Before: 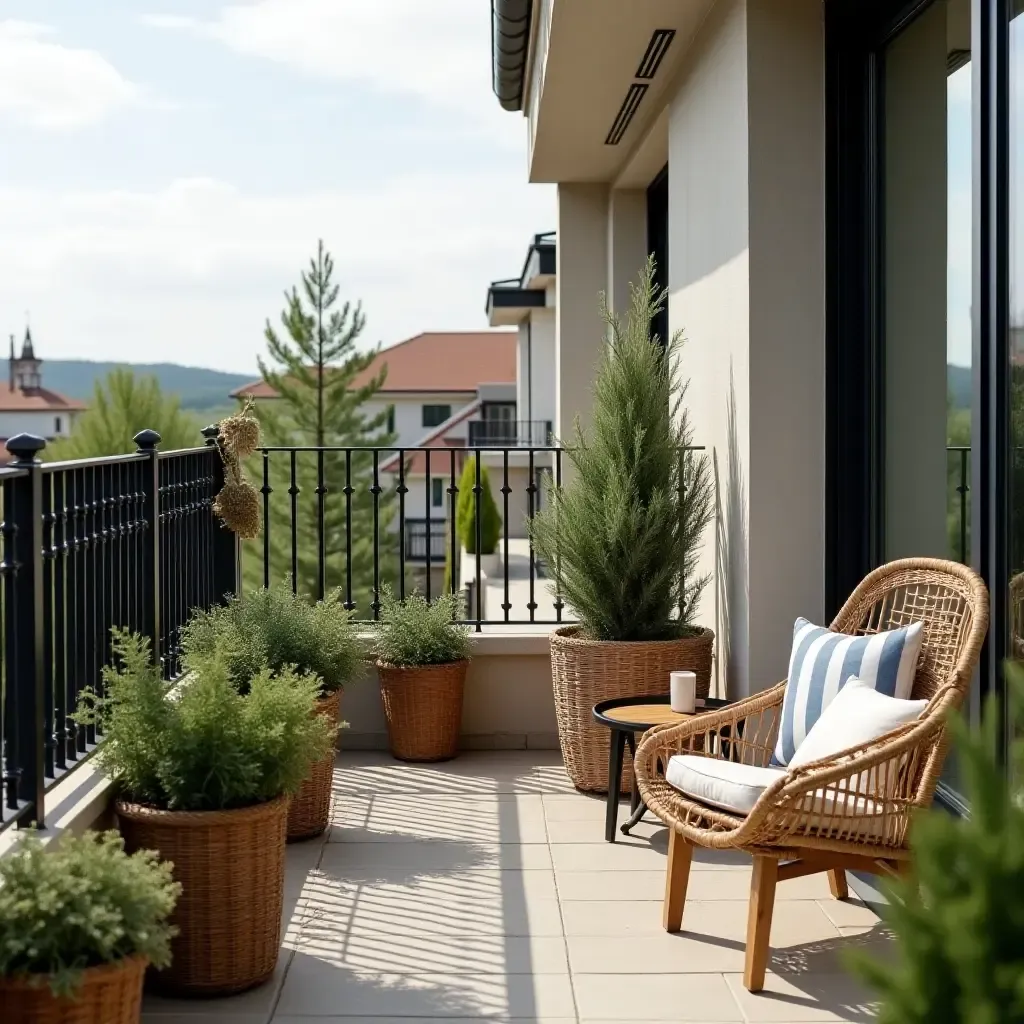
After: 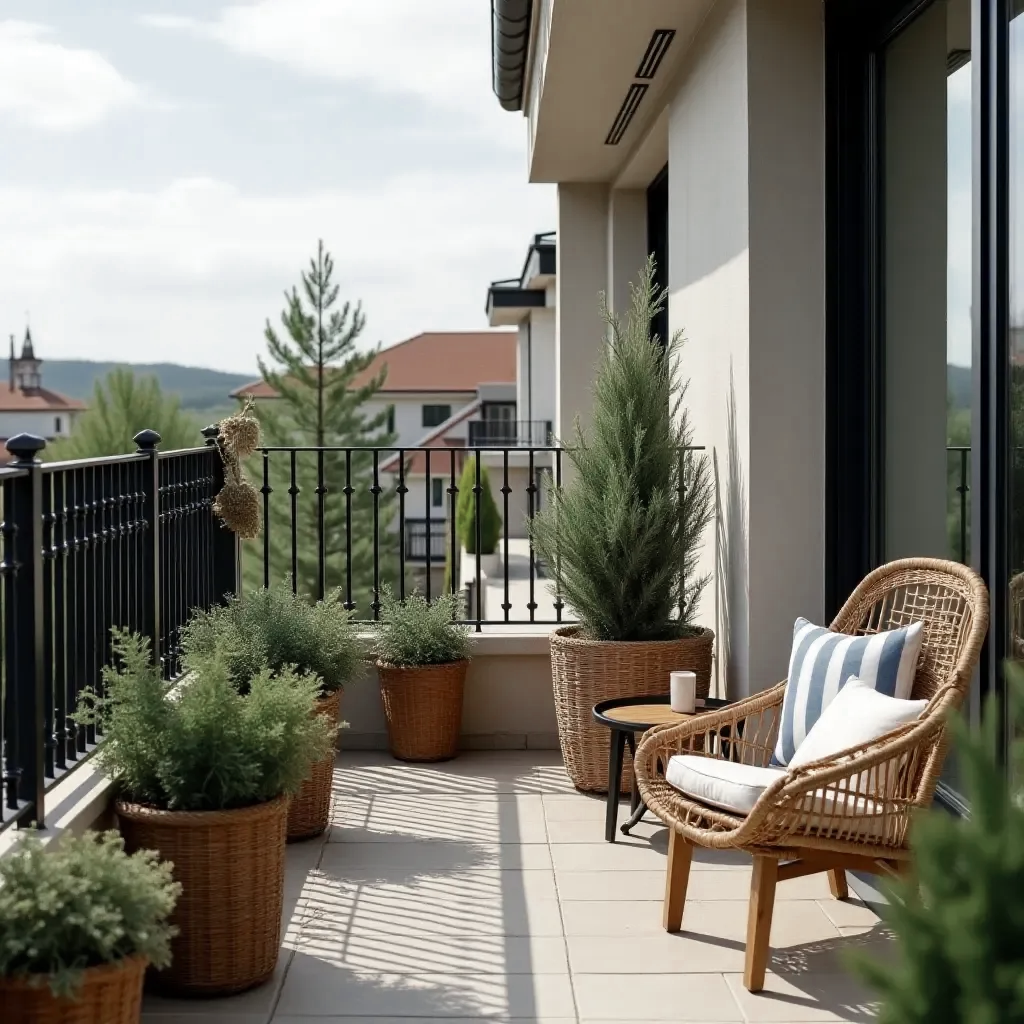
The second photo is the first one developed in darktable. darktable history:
color zones: curves: ch0 [(0, 0.5) (0.125, 0.4) (0.25, 0.5) (0.375, 0.4) (0.5, 0.4) (0.625, 0.35) (0.75, 0.35) (0.875, 0.5)]; ch1 [(0, 0.35) (0.125, 0.45) (0.25, 0.35) (0.375, 0.35) (0.5, 0.35) (0.625, 0.35) (0.75, 0.45) (0.875, 0.35)]; ch2 [(0, 0.6) (0.125, 0.5) (0.25, 0.5) (0.375, 0.6) (0.5, 0.6) (0.625, 0.5) (0.75, 0.5) (0.875, 0.5)]
